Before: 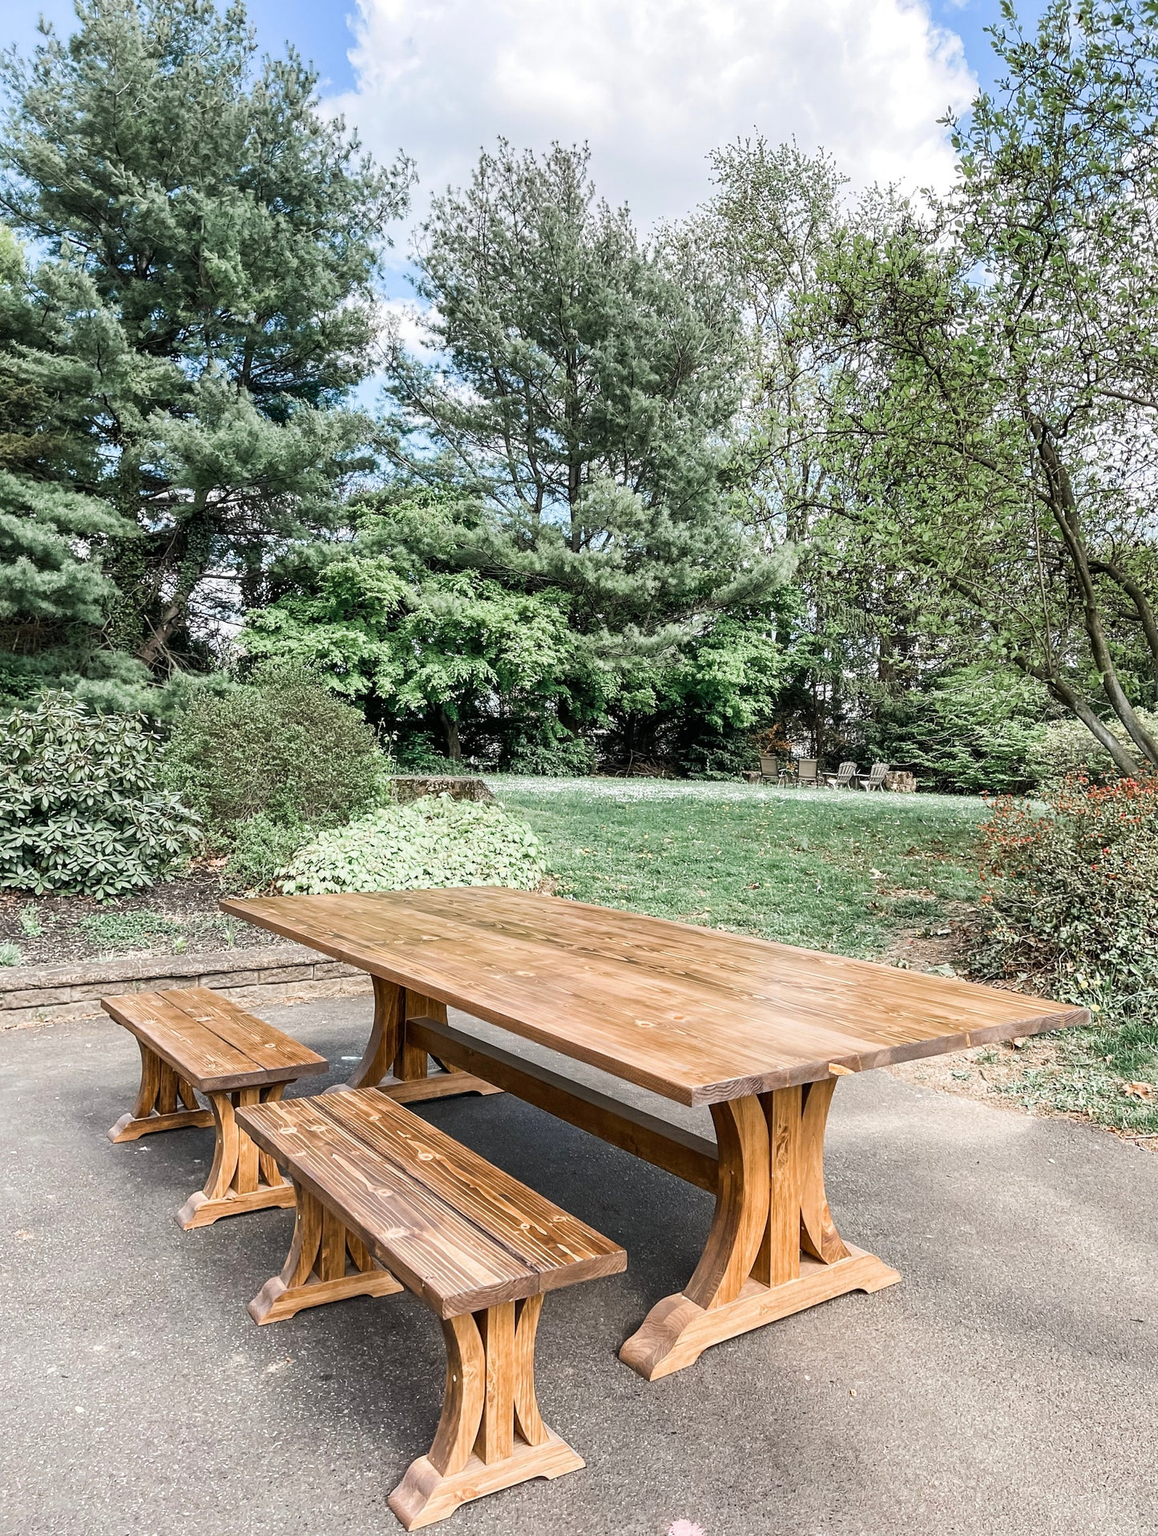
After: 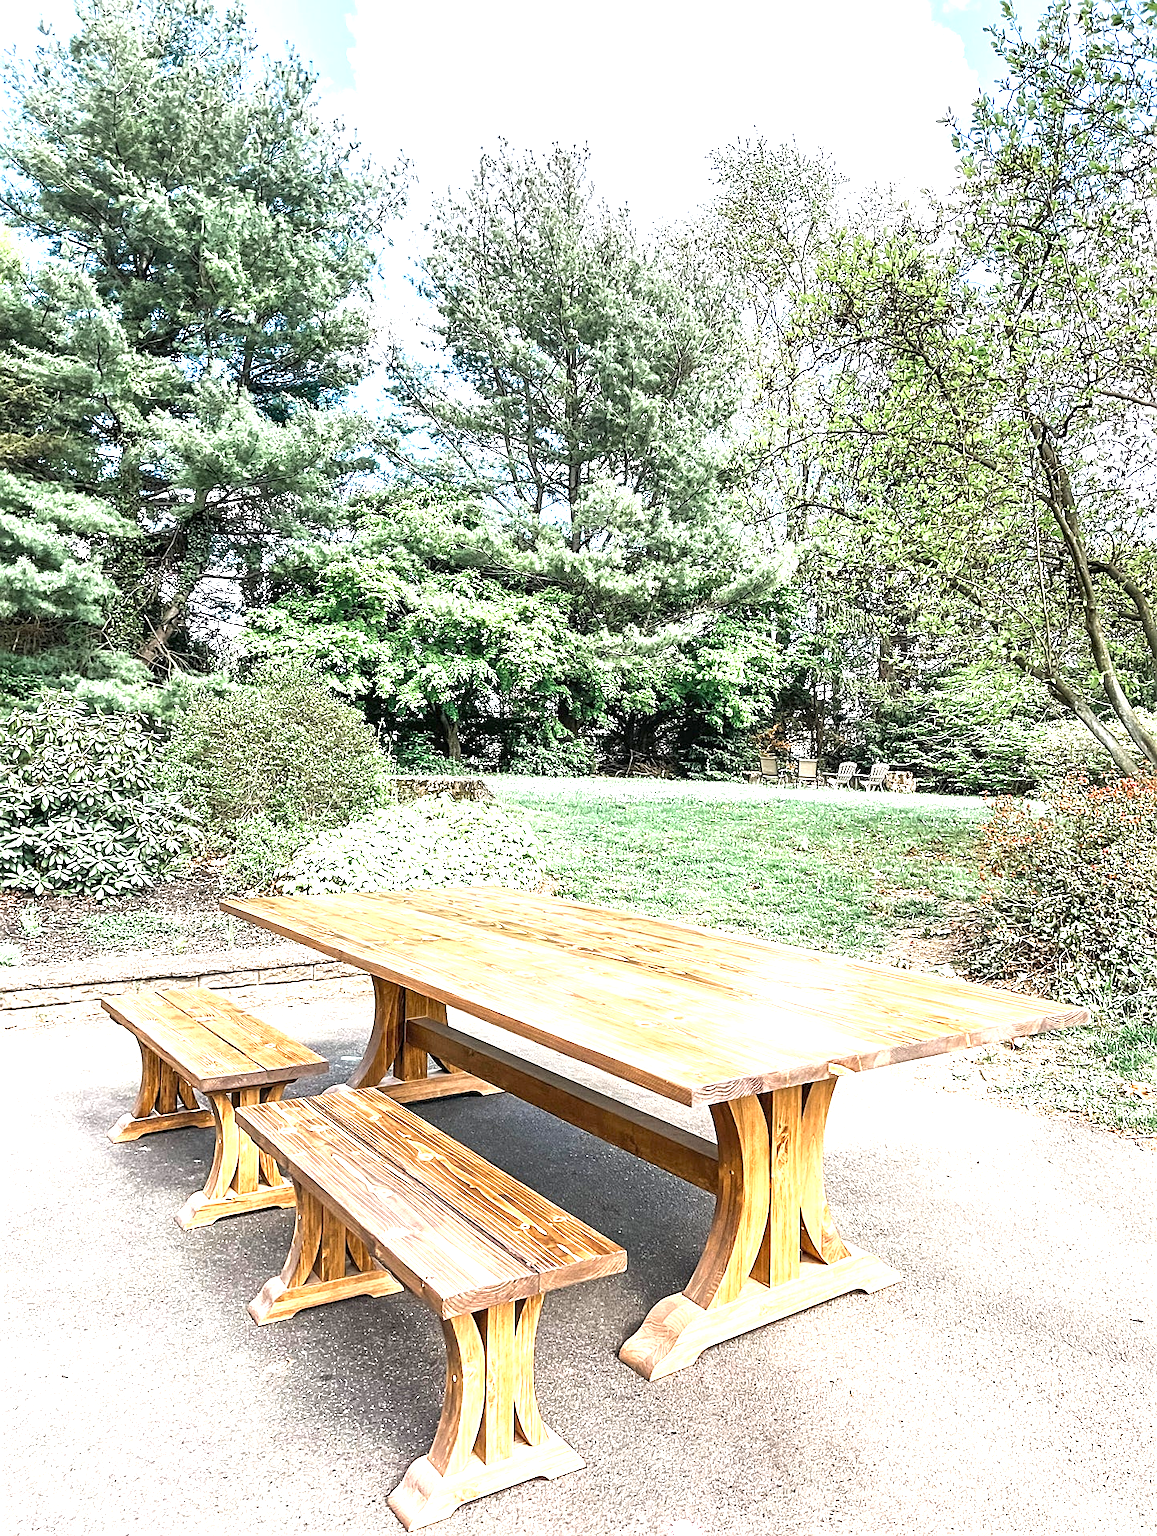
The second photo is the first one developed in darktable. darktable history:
sharpen: on, module defaults
exposure: black level correction 0, exposure 1.45 EV, compensate exposure bias true, compensate highlight preservation false
shadows and highlights: shadows 25, highlights -25
